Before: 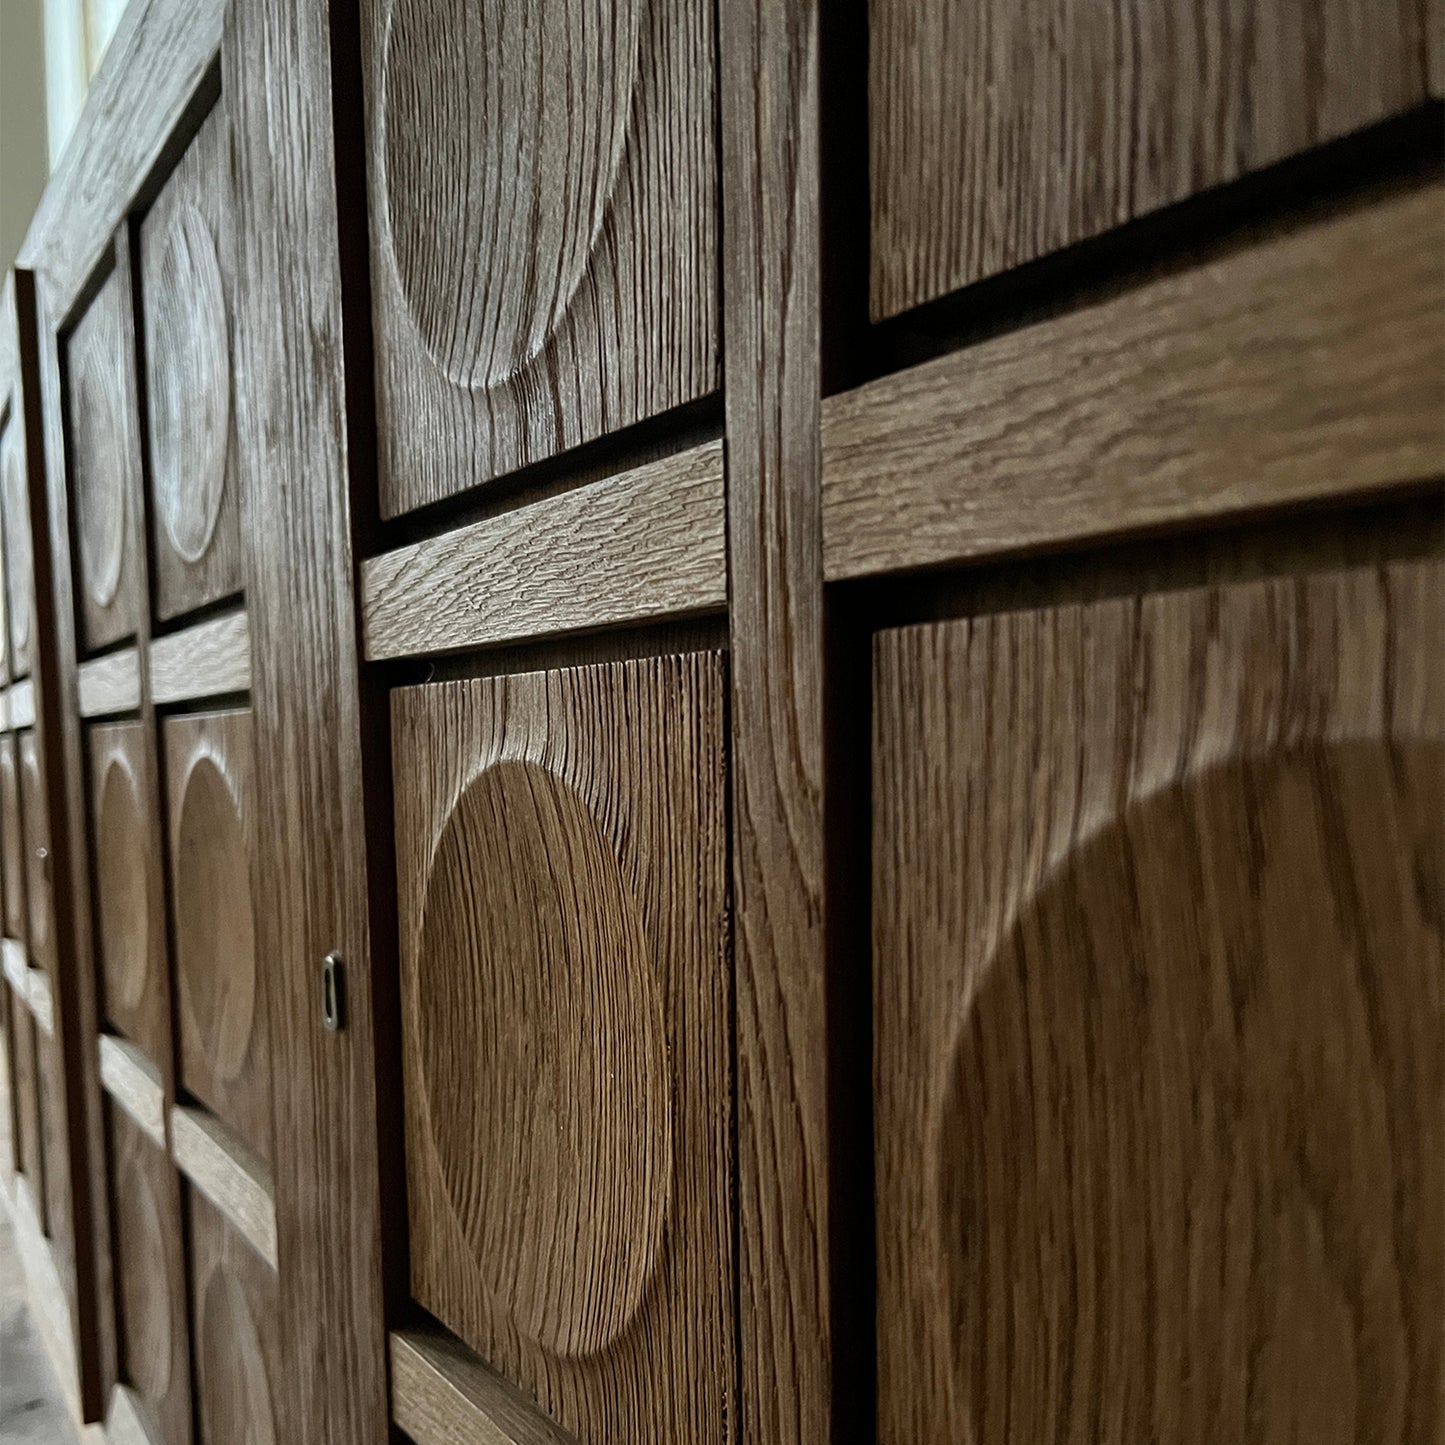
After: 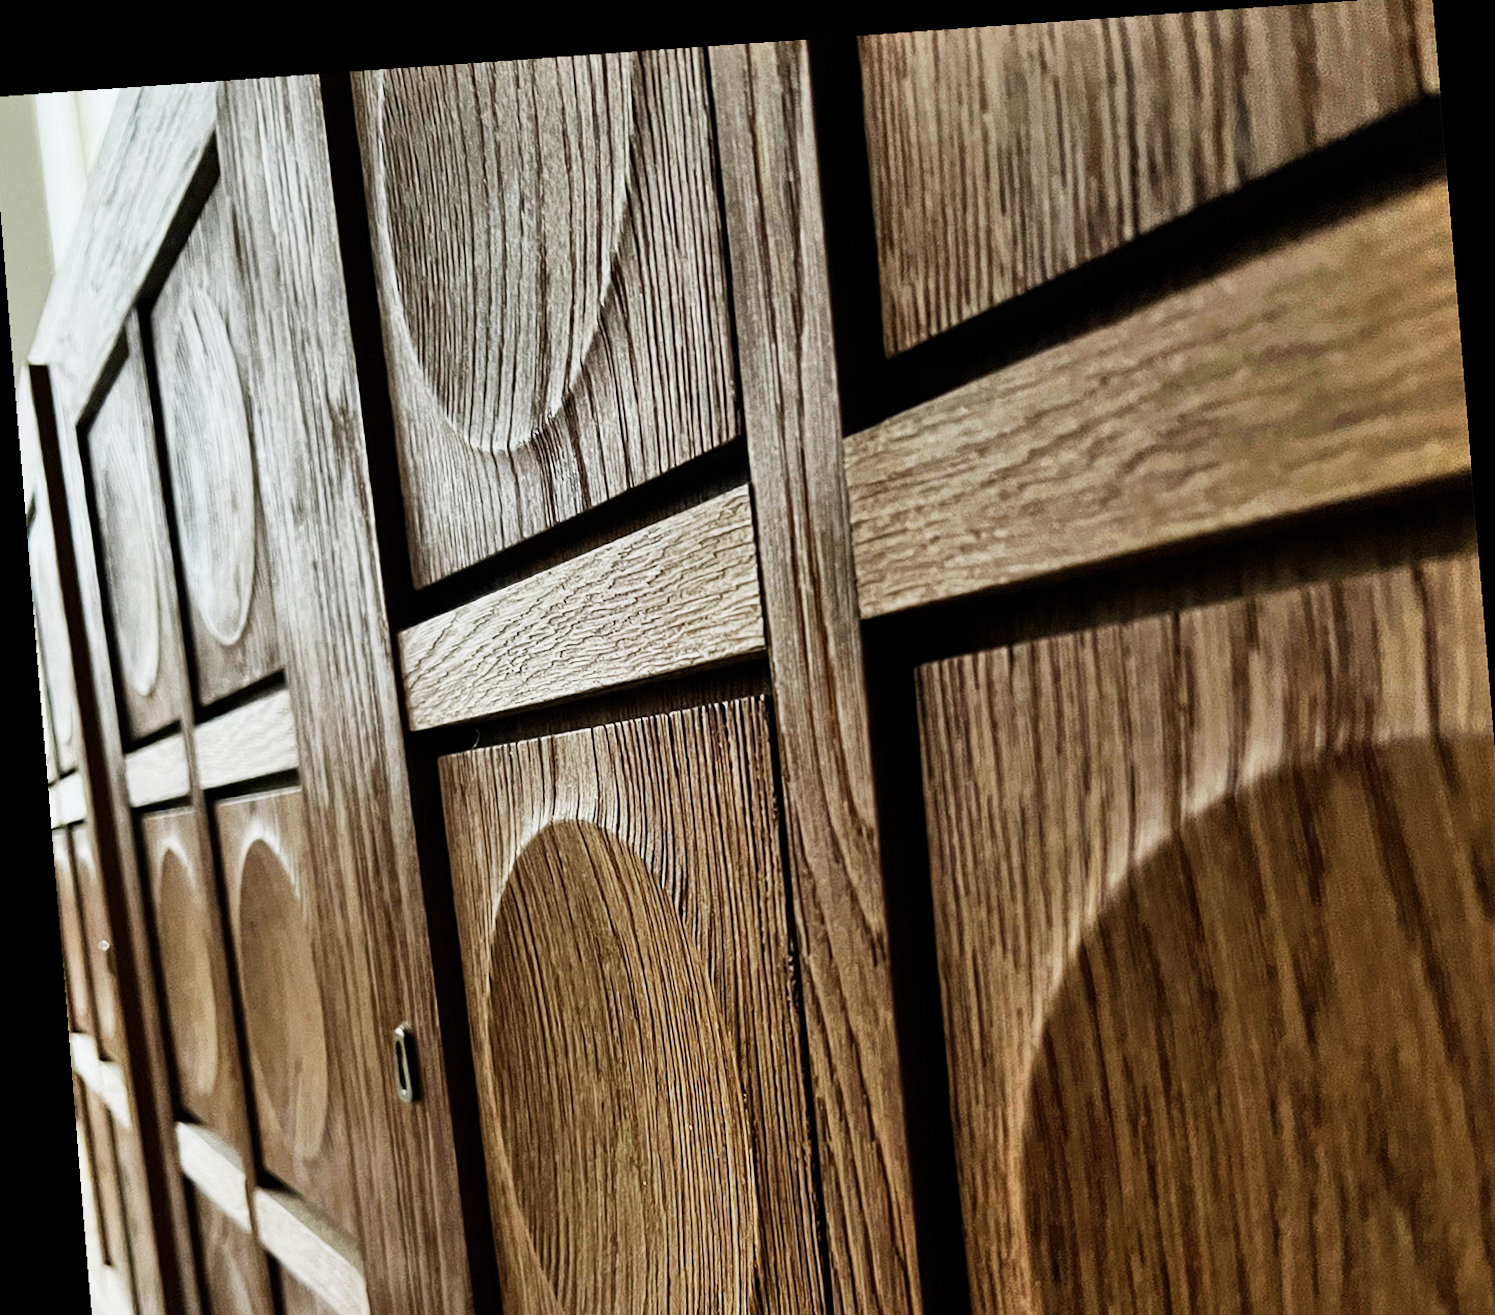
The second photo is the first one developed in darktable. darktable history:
exposure: exposure 0.781 EV, compensate highlight preservation false
crop and rotate: angle 0.2°, left 0.275%, right 3.127%, bottom 14.18%
shadows and highlights: soften with gaussian
local contrast: mode bilateral grid, contrast 10, coarseness 25, detail 115%, midtone range 0.2
sigmoid: contrast 1.7, skew 0.1, preserve hue 0%, red attenuation 0.1, red rotation 0.035, green attenuation 0.1, green rotation -0.017, blue attenuation 0.15, blue rotation -0.052, base primaries Rec2020
rotate and perspective: rotation -4.2°, shear 0.006, automatic cropping off
